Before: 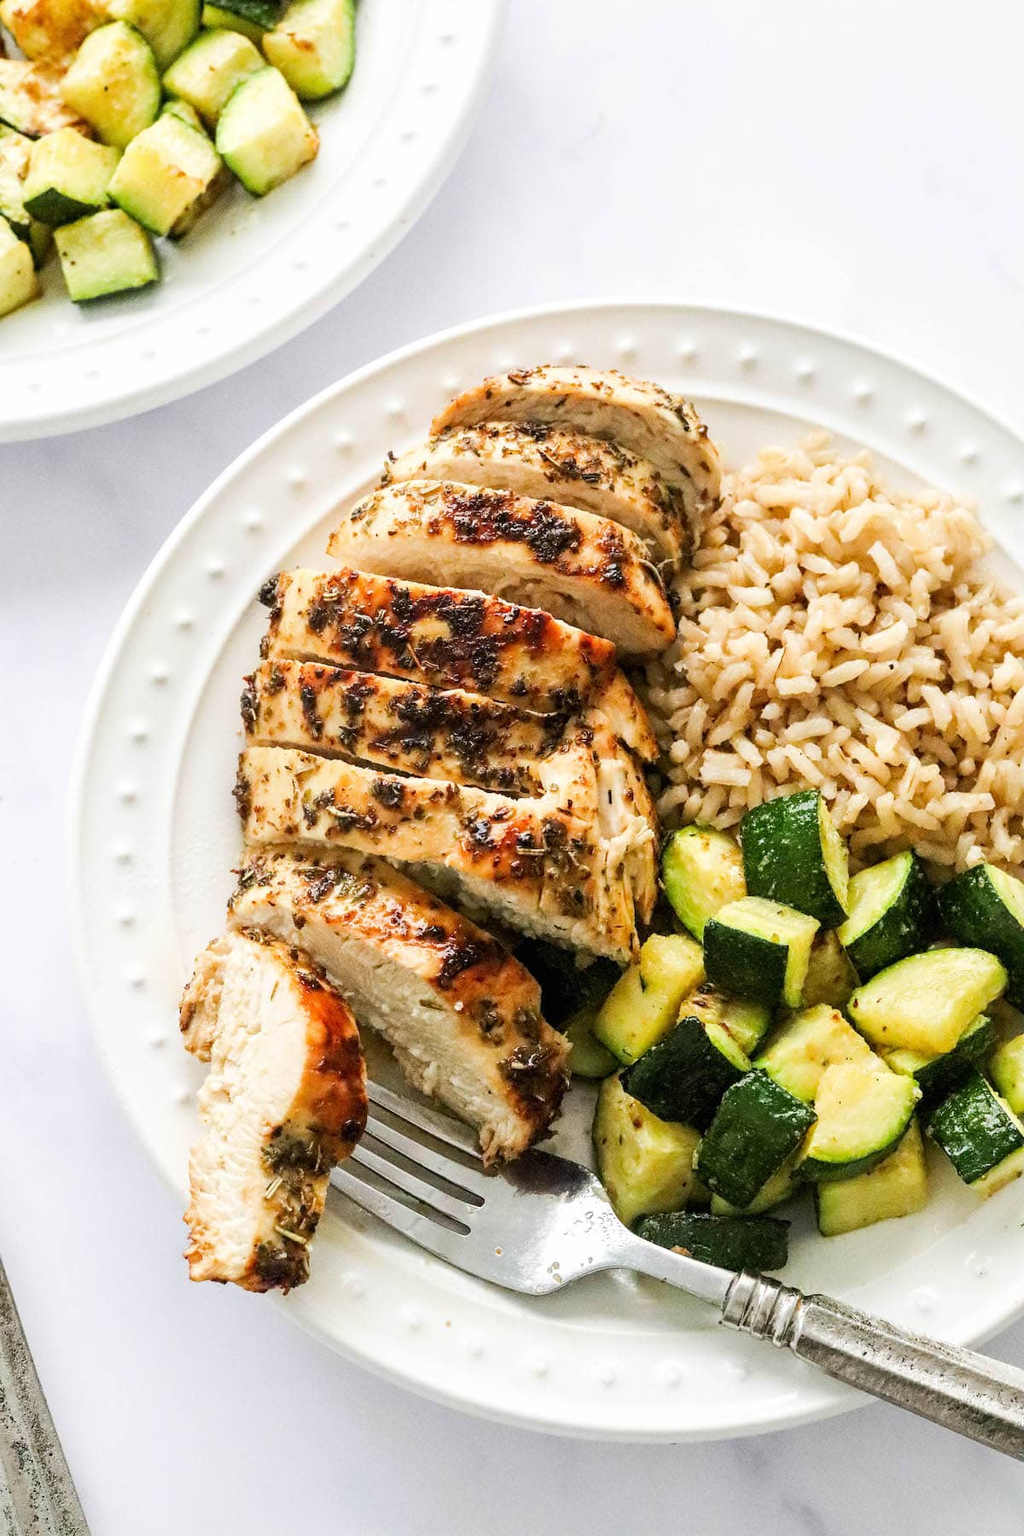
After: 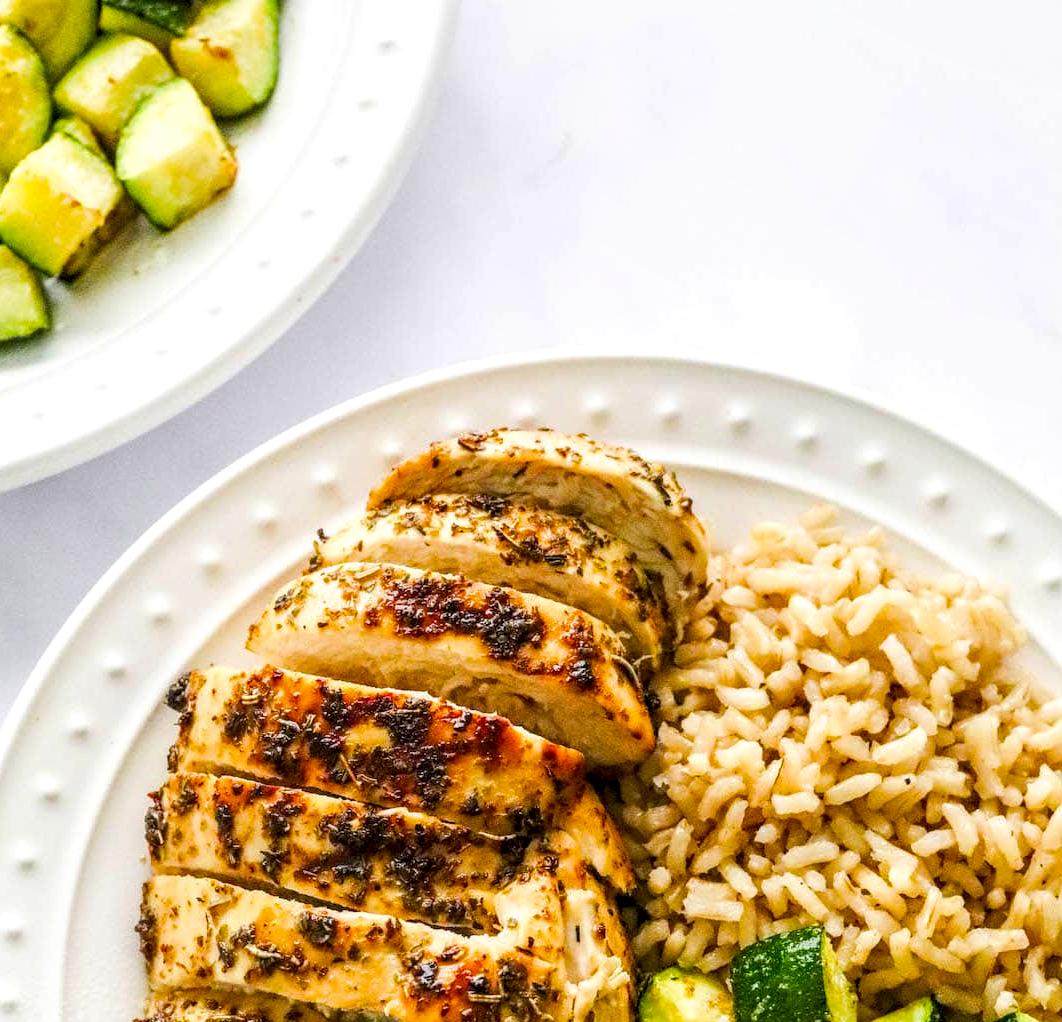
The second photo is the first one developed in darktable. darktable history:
exposure: black level correction 0.001, exposure 0.015 EV, compensate highlight preservation false
local contrast: detail 130%
crop and rotate: left 11.497%, bottom 43.183%
levels: black 0.053%
color balance rgb: linear chroma grading › global chroma 3.744%, perceptual saturation grading › global saturation 25.488%, global vibrance 14.824%
